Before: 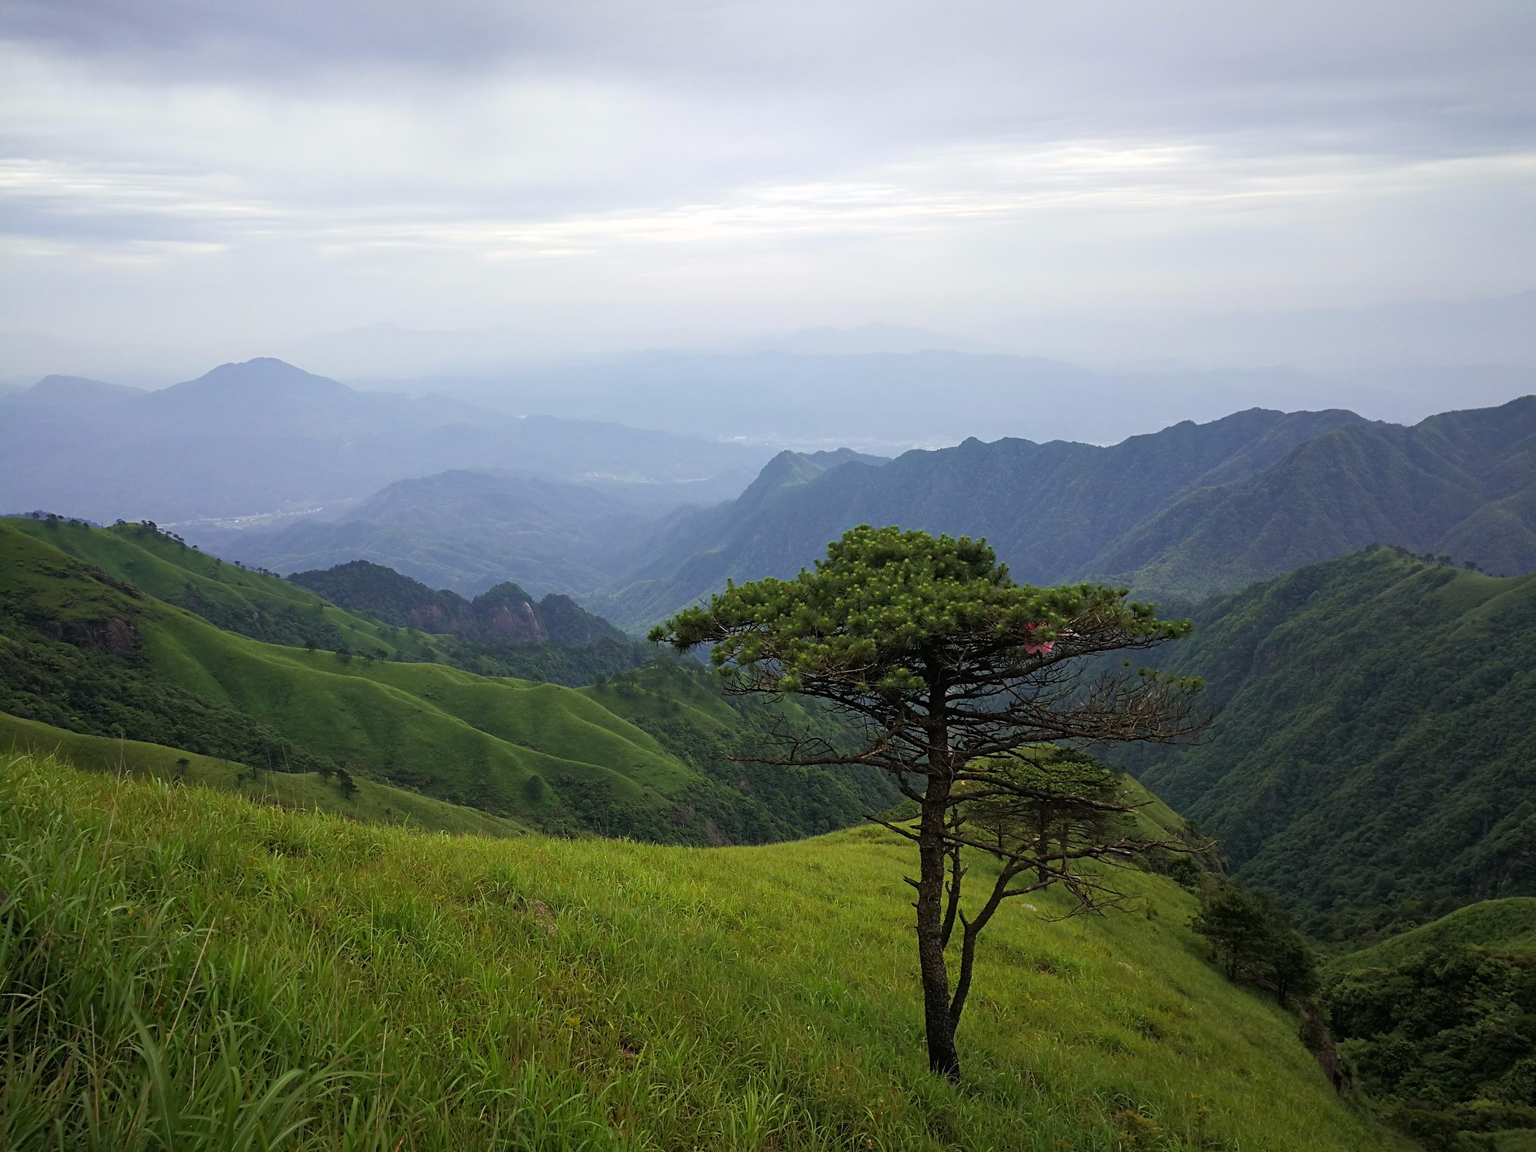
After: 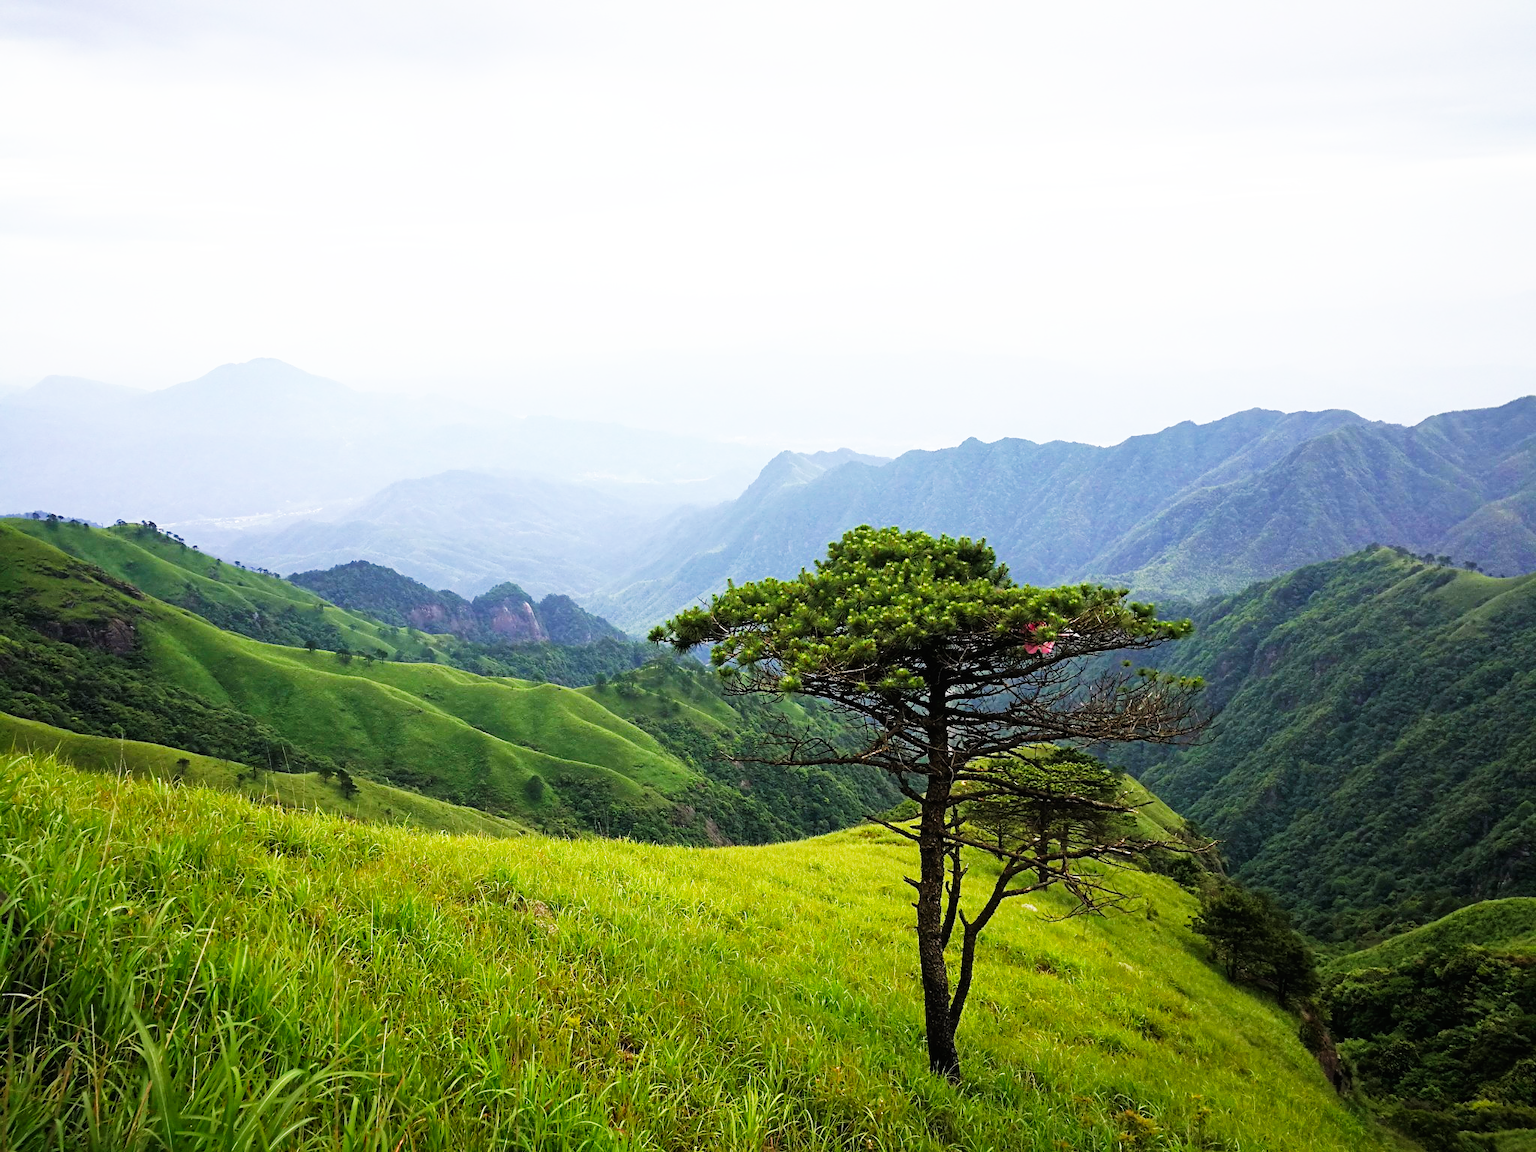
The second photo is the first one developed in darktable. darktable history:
exposure: black level correction 0, exposure 0.2 EV, compensate exposure bias true, compensate highlight preservation false
base curve: curves: ch0 [(0, 0) (0.007, 0.004) (0.027, 0.03) (0.046, 0.07) (0.207, 0.54) (0.442, 0.872) (0.673, 0.972) (1, 1)], preserve colors none
